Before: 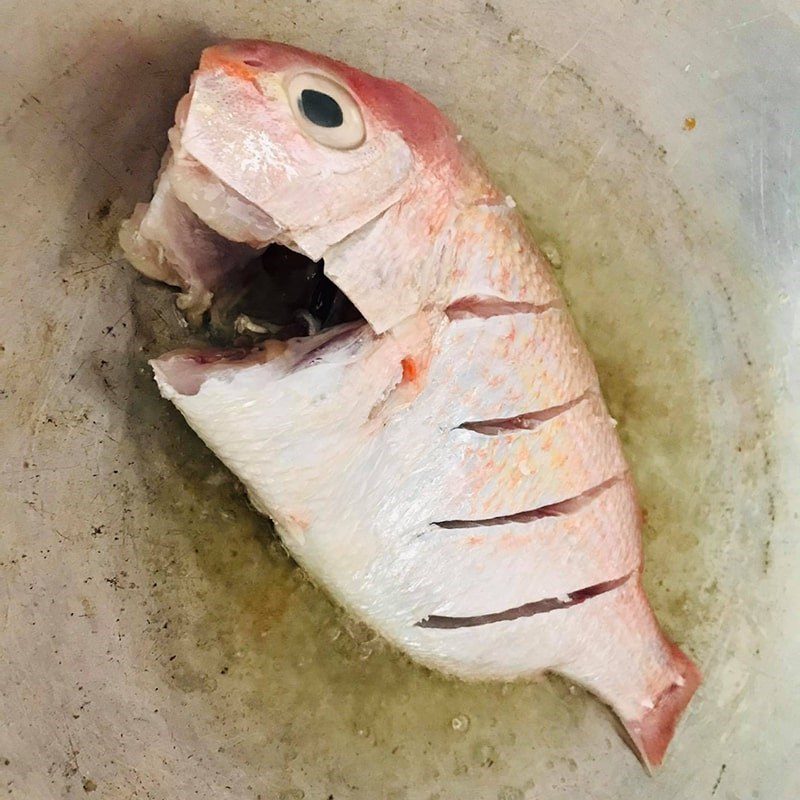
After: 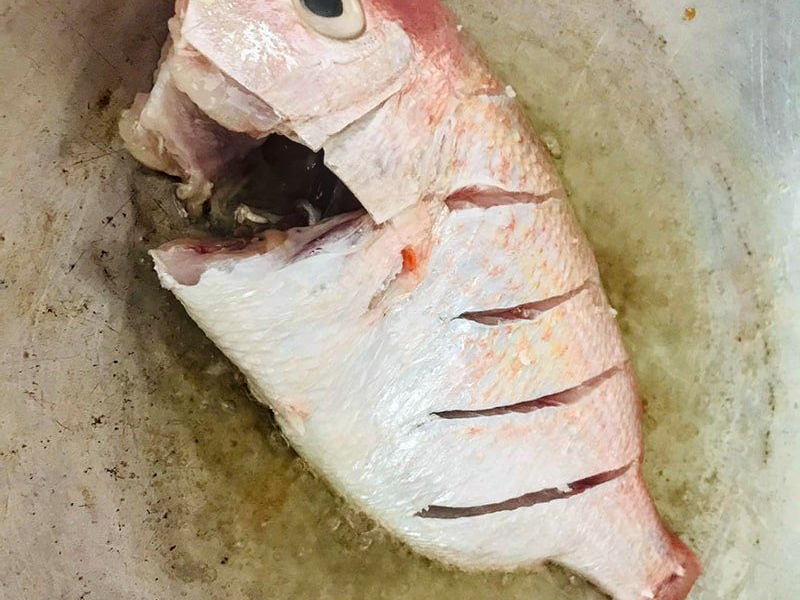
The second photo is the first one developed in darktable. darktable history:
crop: top 13.819%, bottom 11.169%
local contrast: on, module defaults
color correction: highlights a* -2.73, highlights b* -2.09, shadows a* 2.41, shadows b* 2.73
tone equalizer: on, module defaults
